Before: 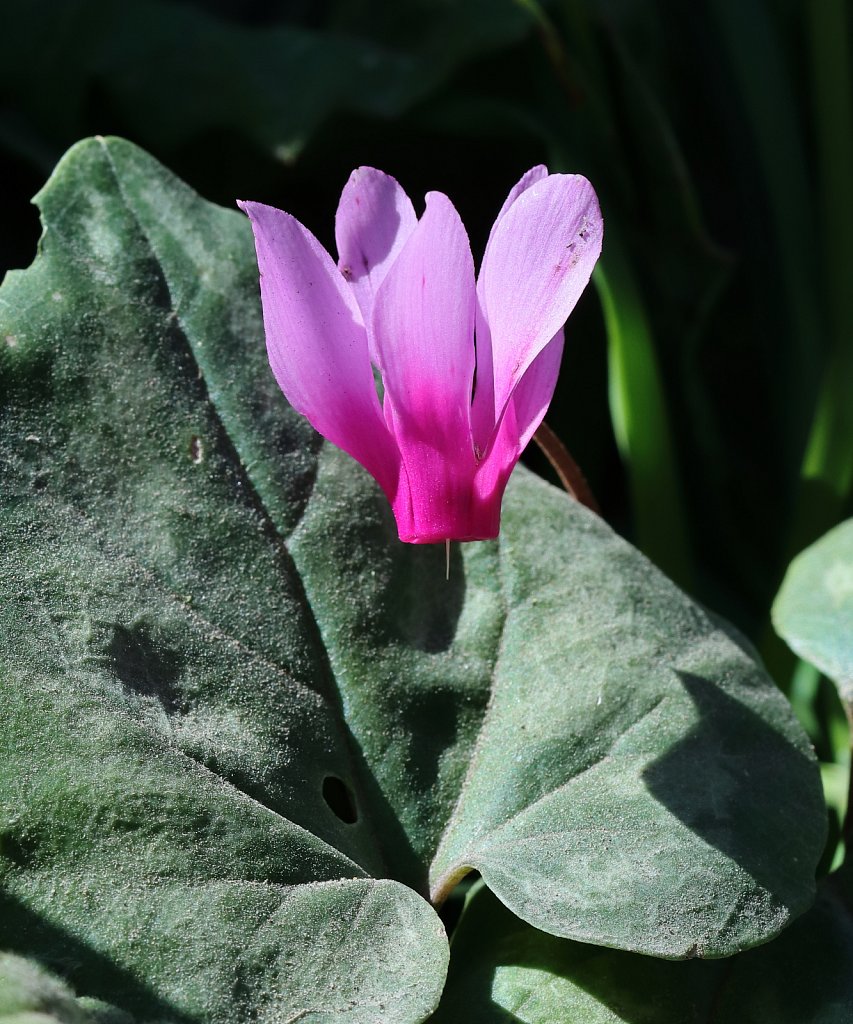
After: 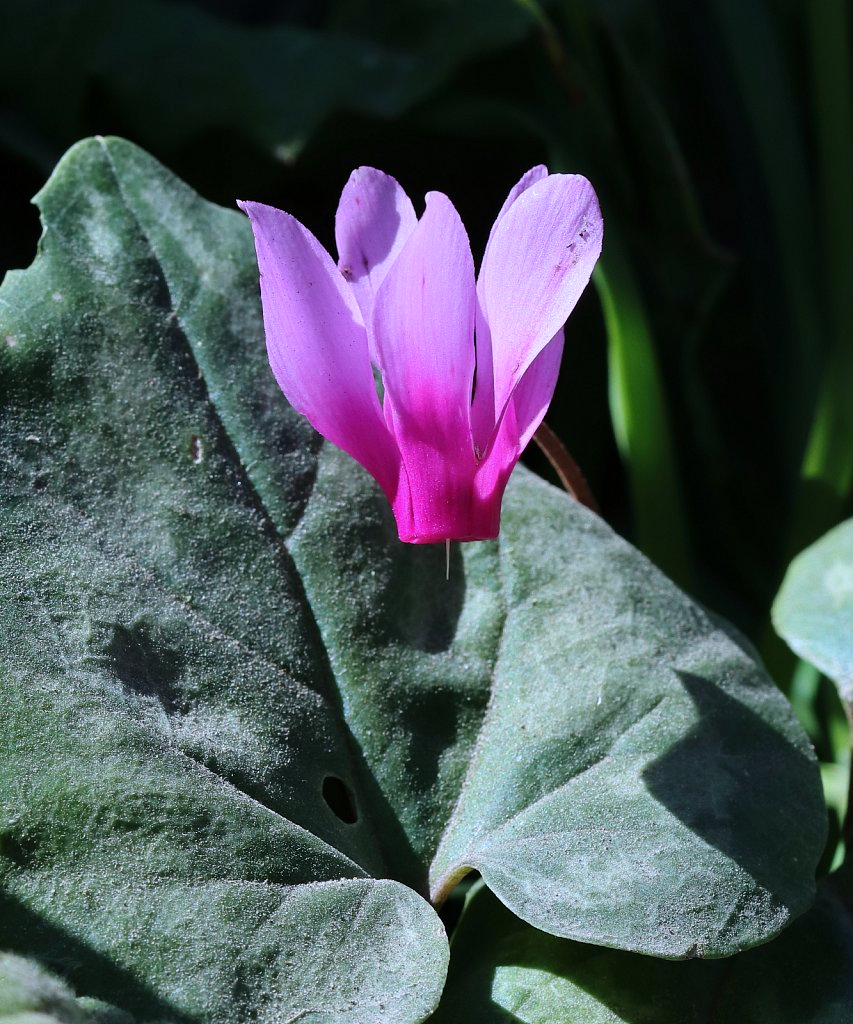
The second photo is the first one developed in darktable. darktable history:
tone equalizer: on, module defaults
white balance: red 0.967, blue 1.119, emerald 0.756
